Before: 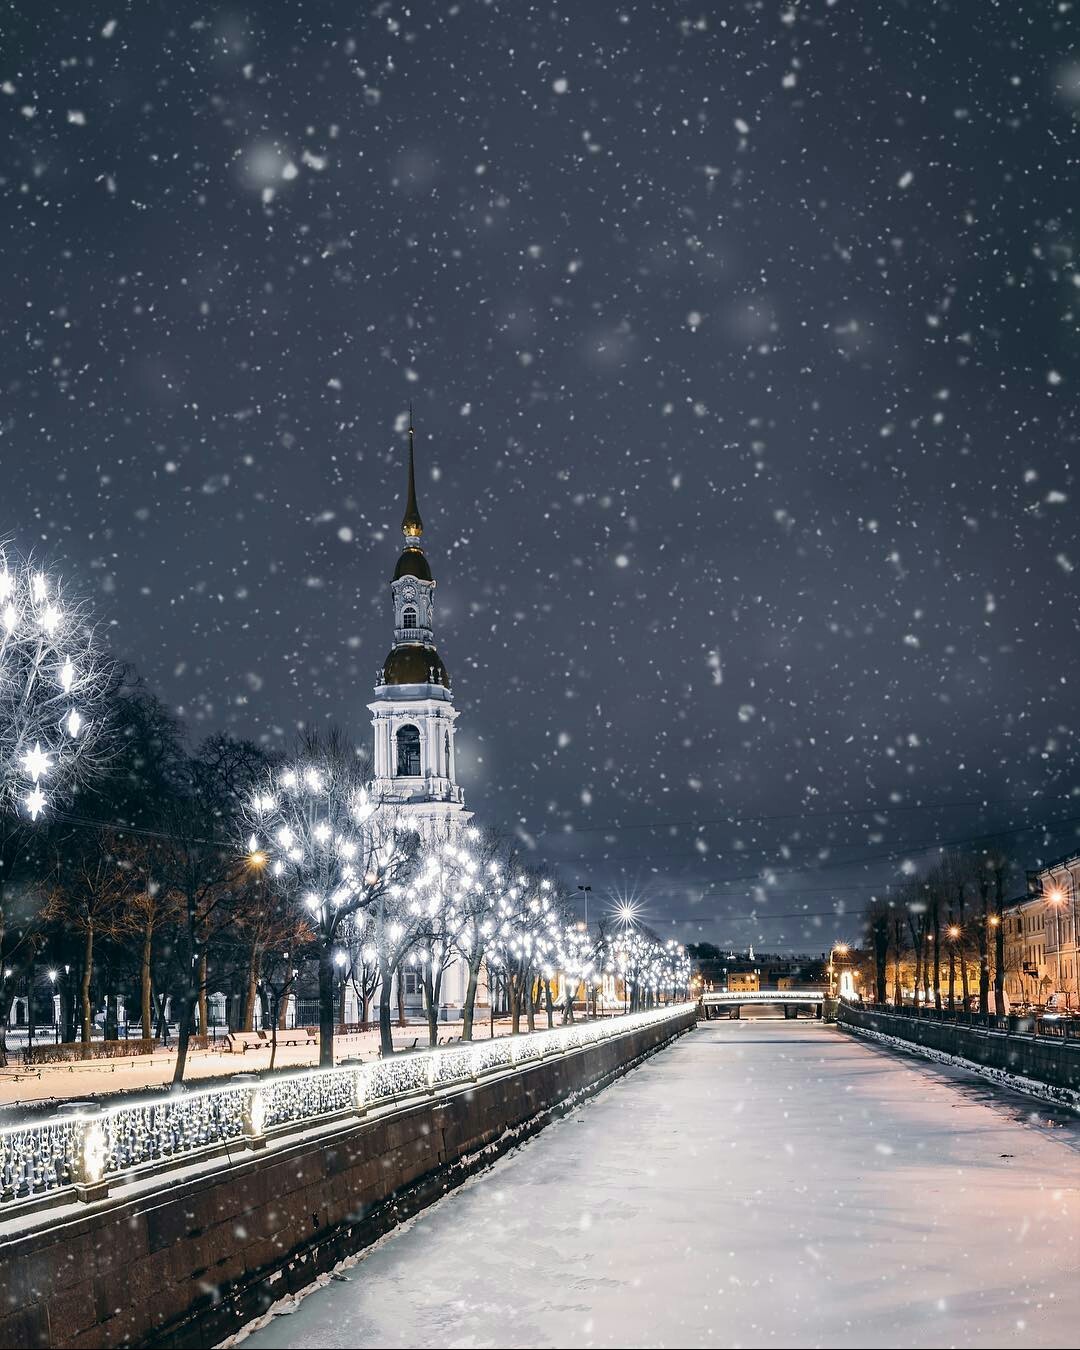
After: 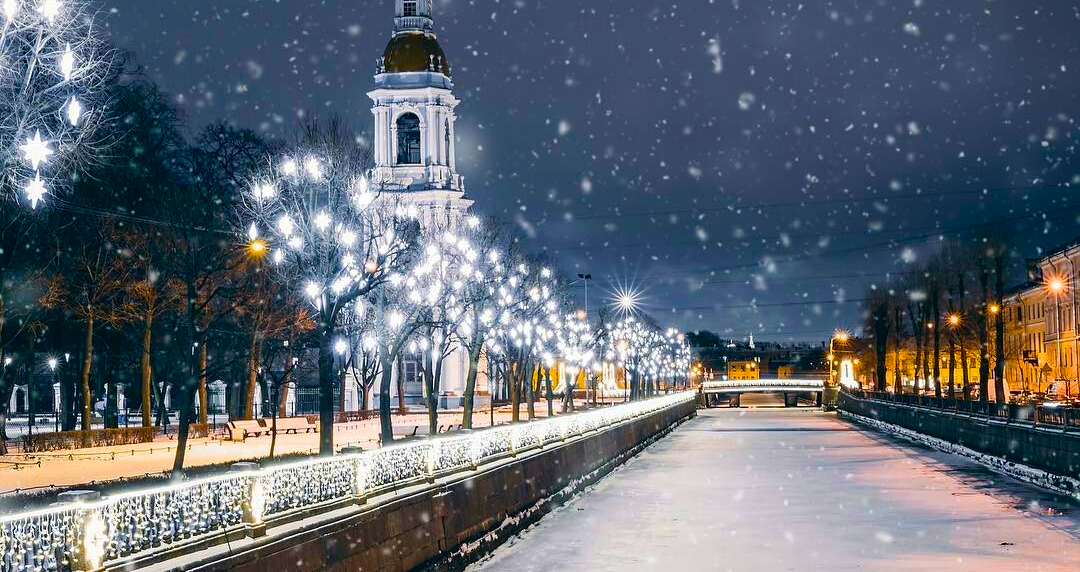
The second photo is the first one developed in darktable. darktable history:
color balance rgb: linear chroma grading › global chroma 9.688%, perceptual saturation grading › global saturation 31.023%, global vibrance 42.348%
crop: top 45.385%, bottom 12.231%
